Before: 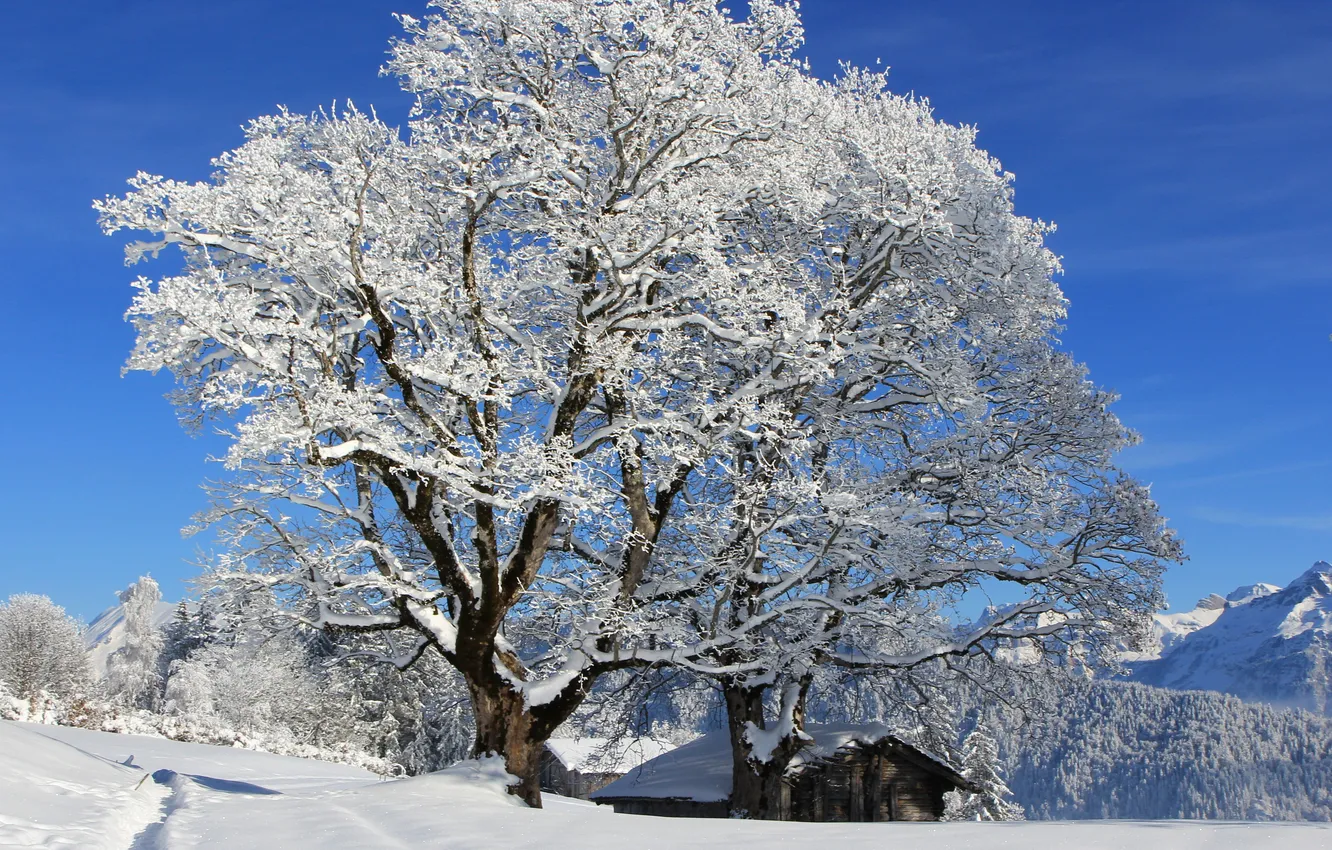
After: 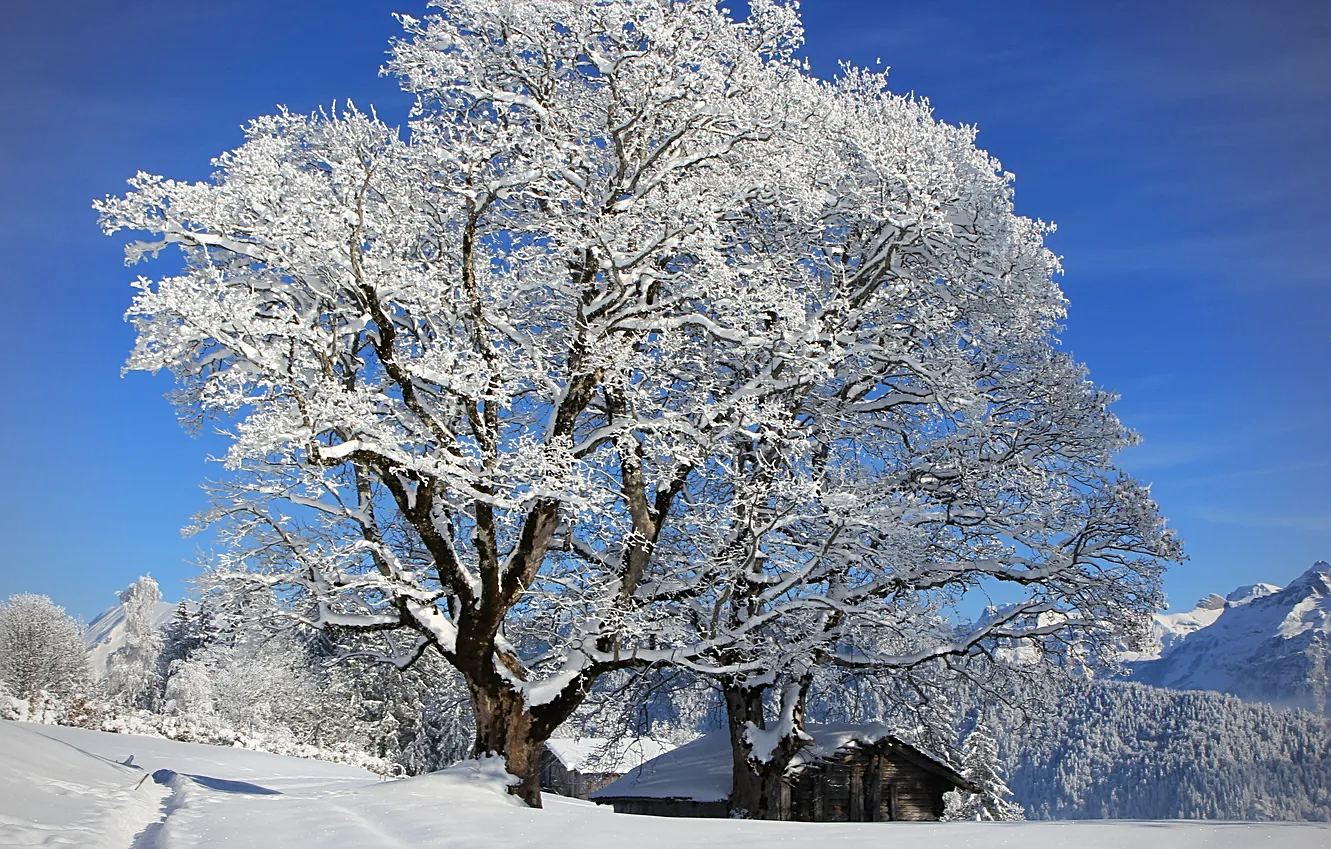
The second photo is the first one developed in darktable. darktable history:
vignetting: fall-off radius 60.65%
sharpen: on, module defaults
